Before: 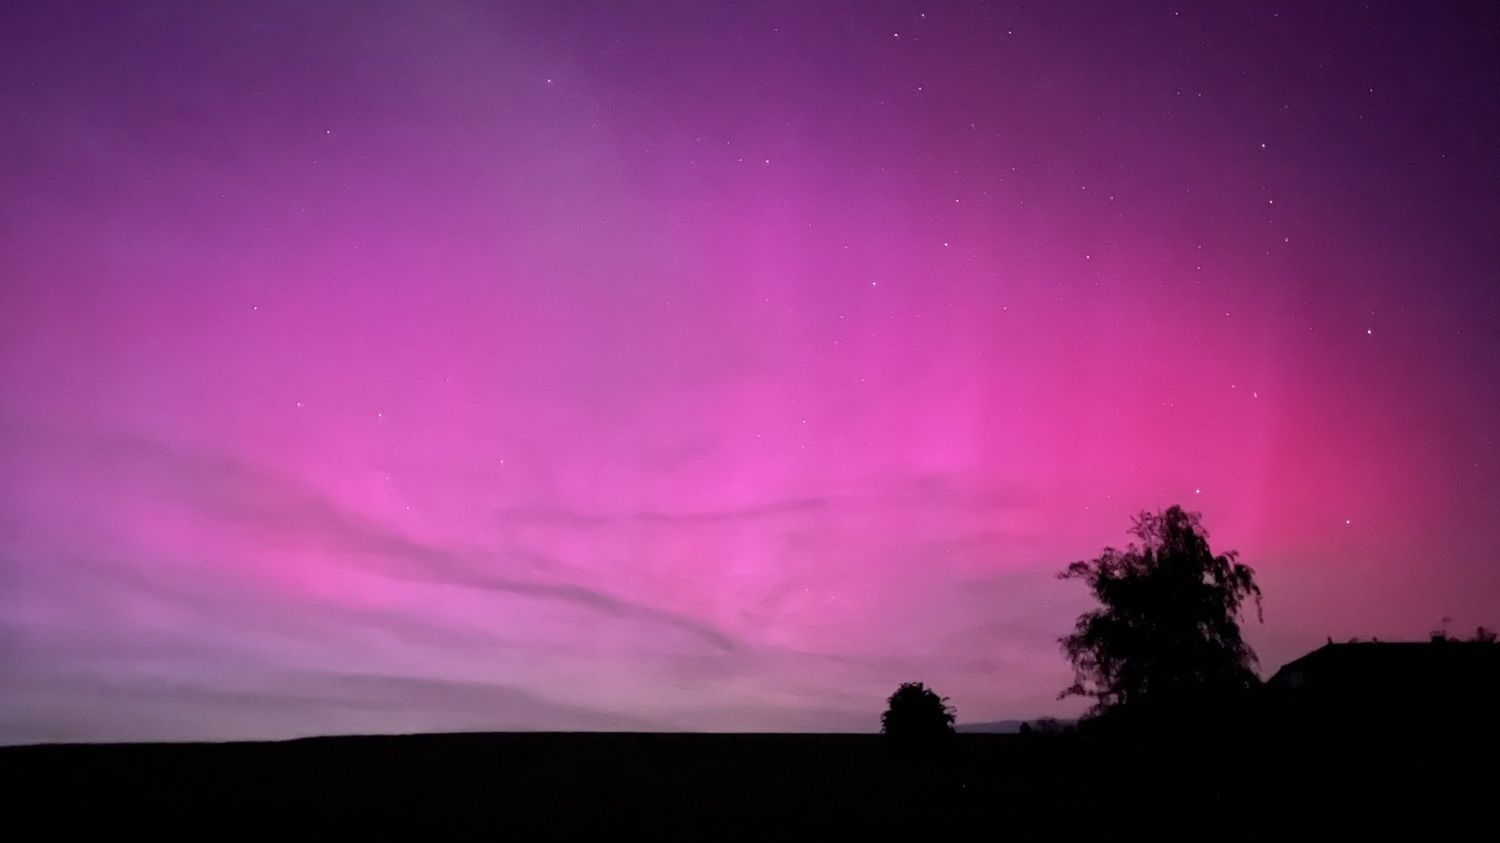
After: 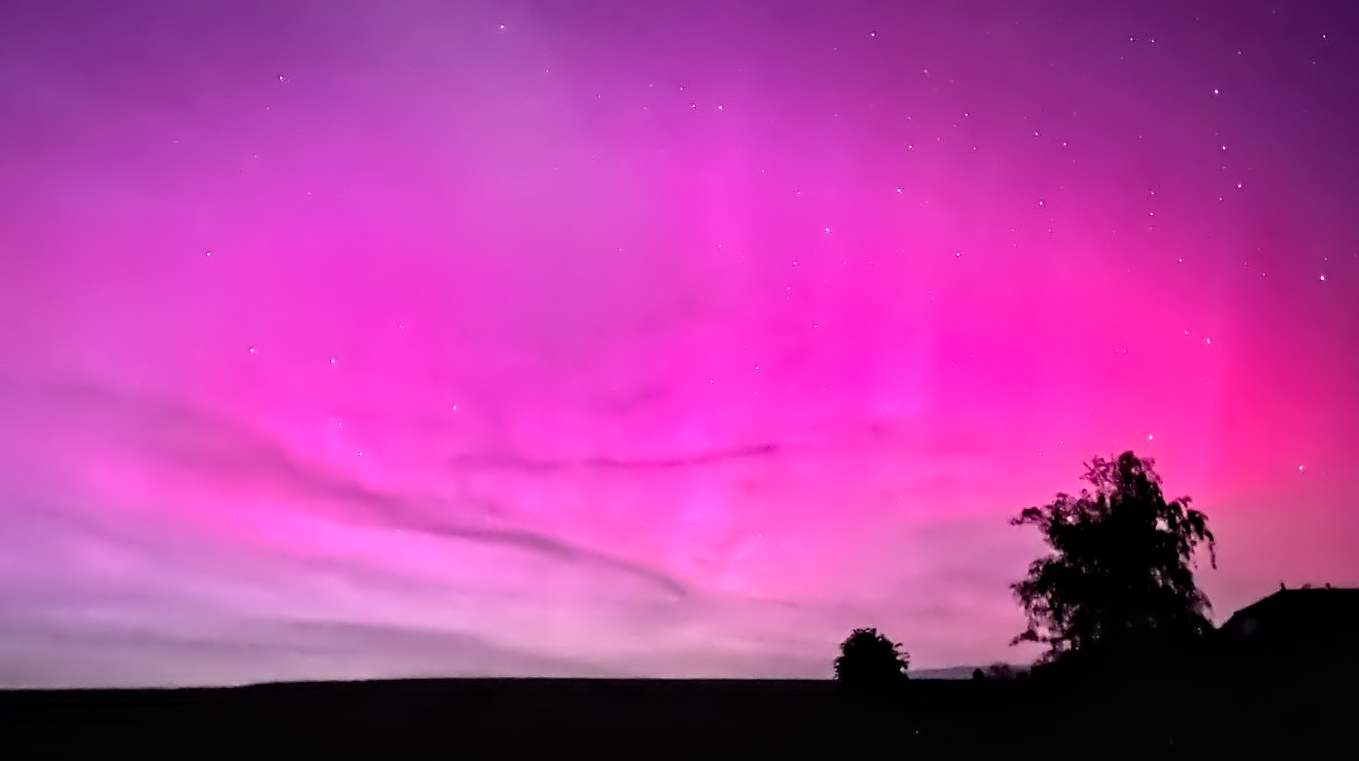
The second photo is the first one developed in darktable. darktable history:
exposure: black level correction 0, exposure 0.703 EV, compensate exposure bias true, compensate highlight preservation false
crop: left 3.185%, top 6.446%, right 6.175%, bottom 3.24%
shadows and highlights: shadows 24.68, highlights -79.79, soften with gaussian
contrast equalizer: octaves 7, y [[0.5, 0.542, 0.583, 0.625, 0.667, 0.708], [0.5 ×6], [0.5 ×6], [0, 0.033, 0.067, 0.1, 0.133, 0.167], [0, 0.05, 0.1, 0.15, 0.2, 0.25]]
color balance rgb: shadows lift › luminance 0.946%, shadows lift › chroma 0.241%, shadows lift › hue 18.69°, power › chroma 0.228%, power › hue 63°, perceptual saturation grading › global saturation 15.009%, global vibrance 9.803%
